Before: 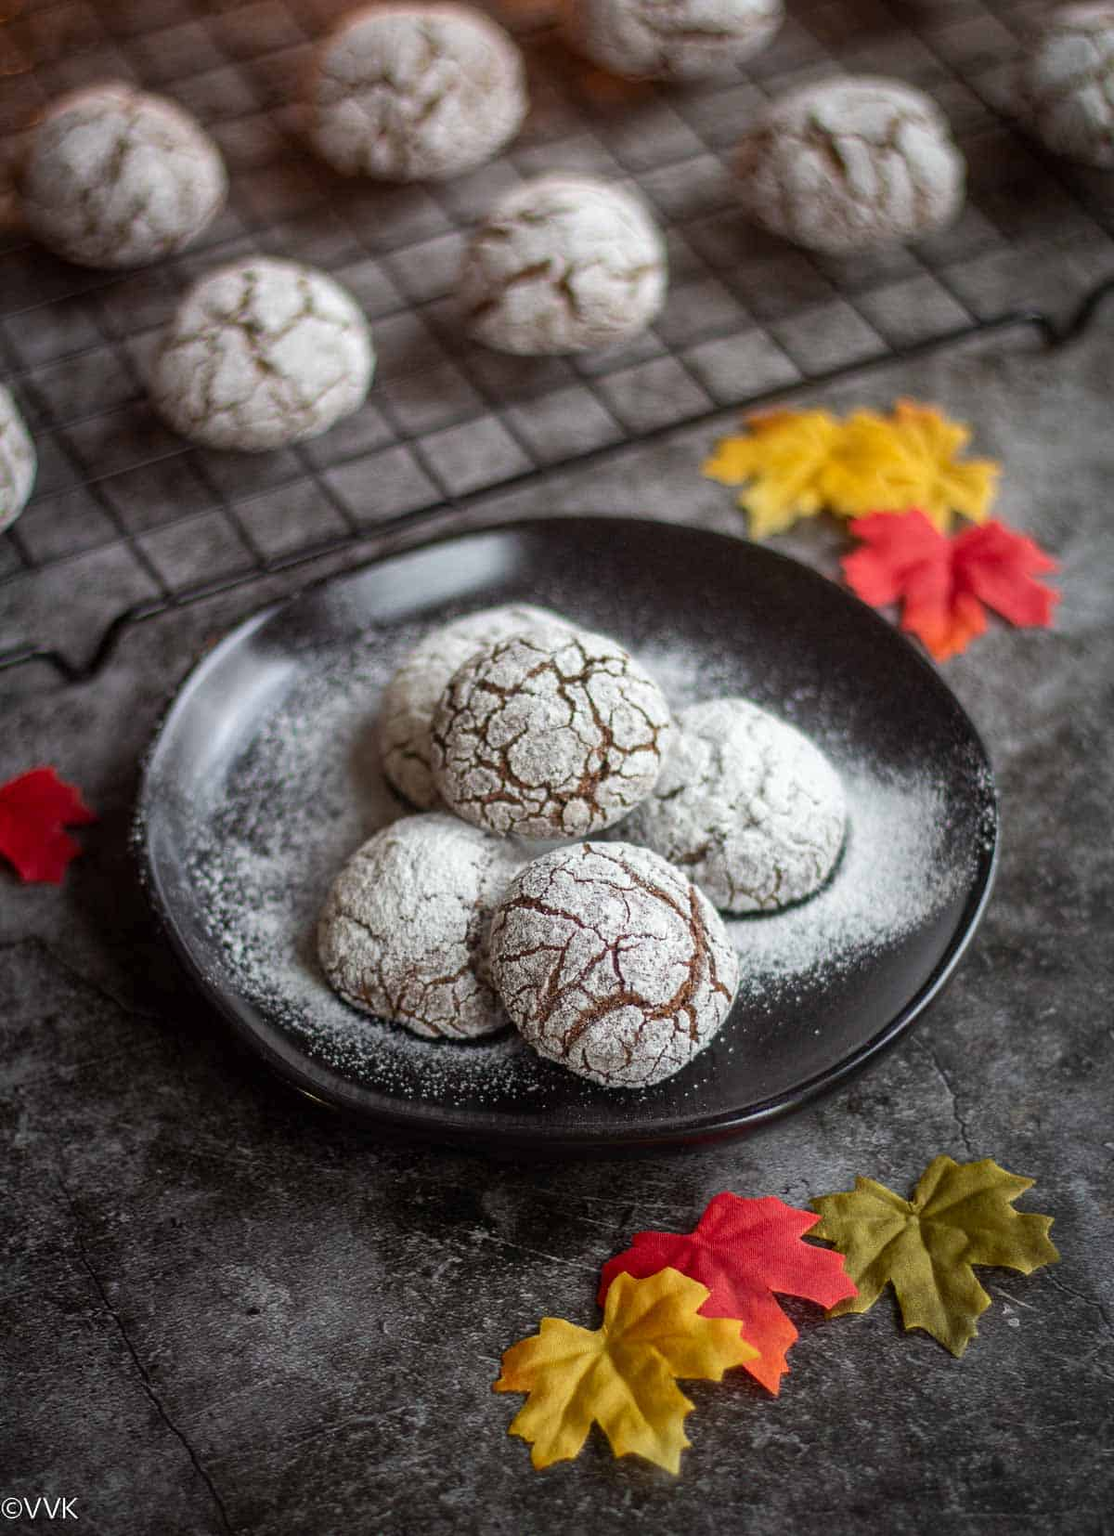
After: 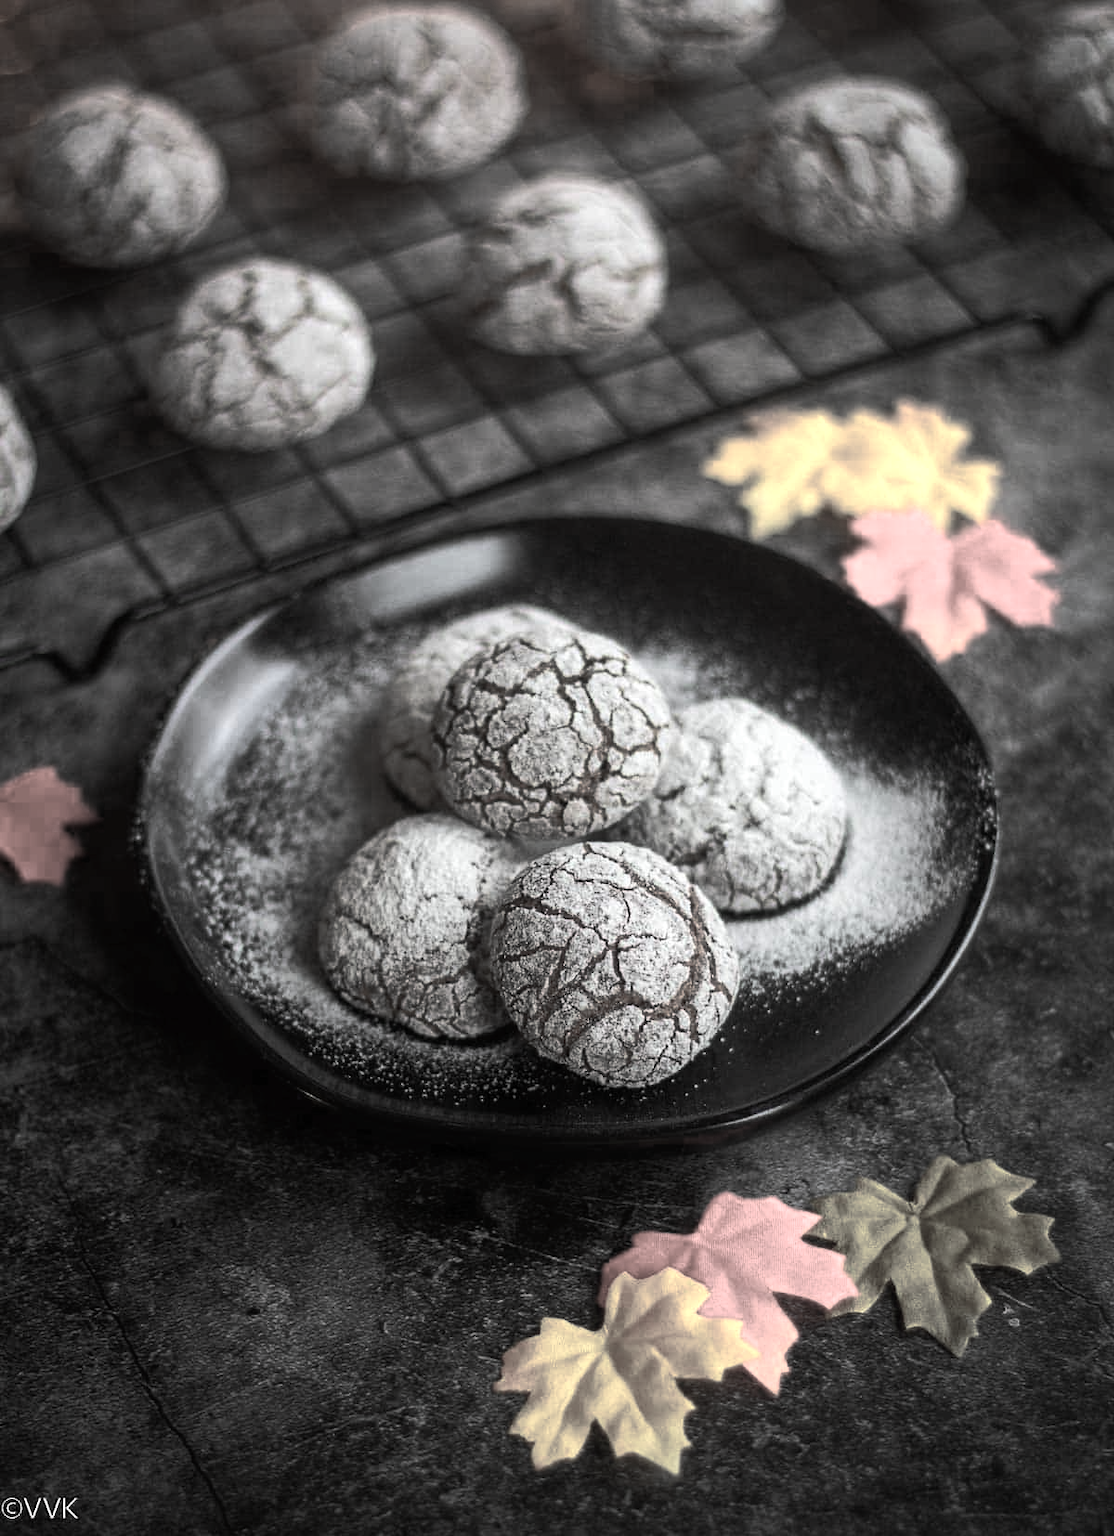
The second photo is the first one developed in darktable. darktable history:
color balance rgb: shadows lift › luminance -10.399%, shadows lift › chroma 0.682%, shadows lift › hue 110.23°, perceptual saturation grading › global saturation -28.603%, perceptual saturation grading › highlights -20.034%, perceptual saturation grading › mid-tones -23.613%, perceptual saturation grading › shadows -24.604%, perceptual brilliance grading › highlights 3.556%, perceptual brilliance grading › mid-tones -17.358%, perceptual brilliance grading › shadows -41.654%, global vibrance -0.696%, saturation formula JzAzBz (2021)
